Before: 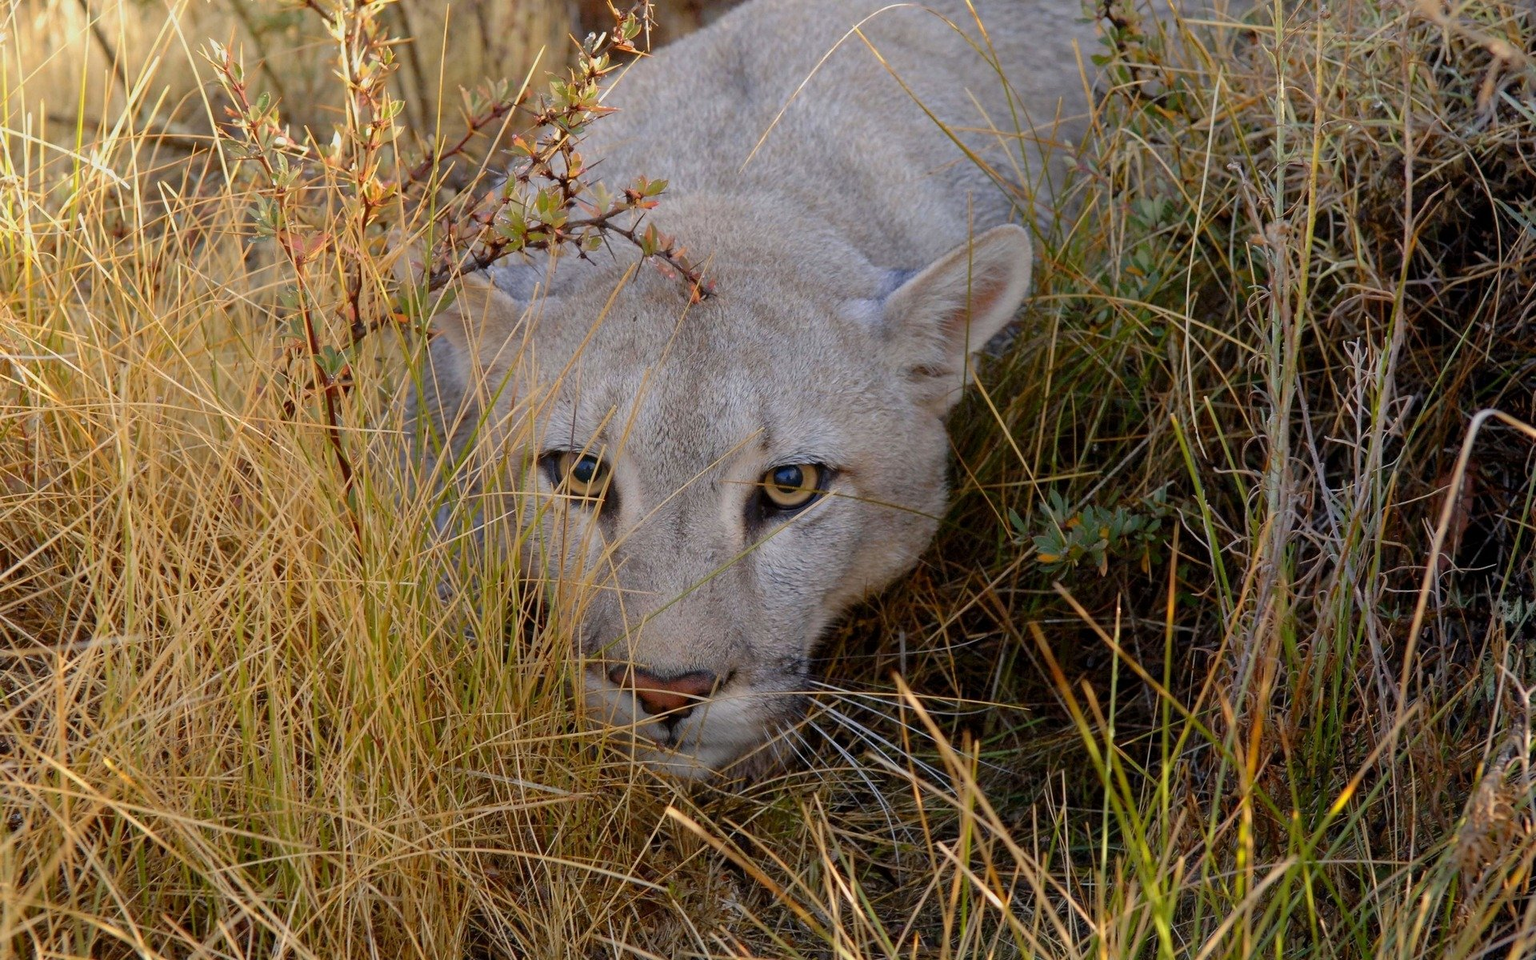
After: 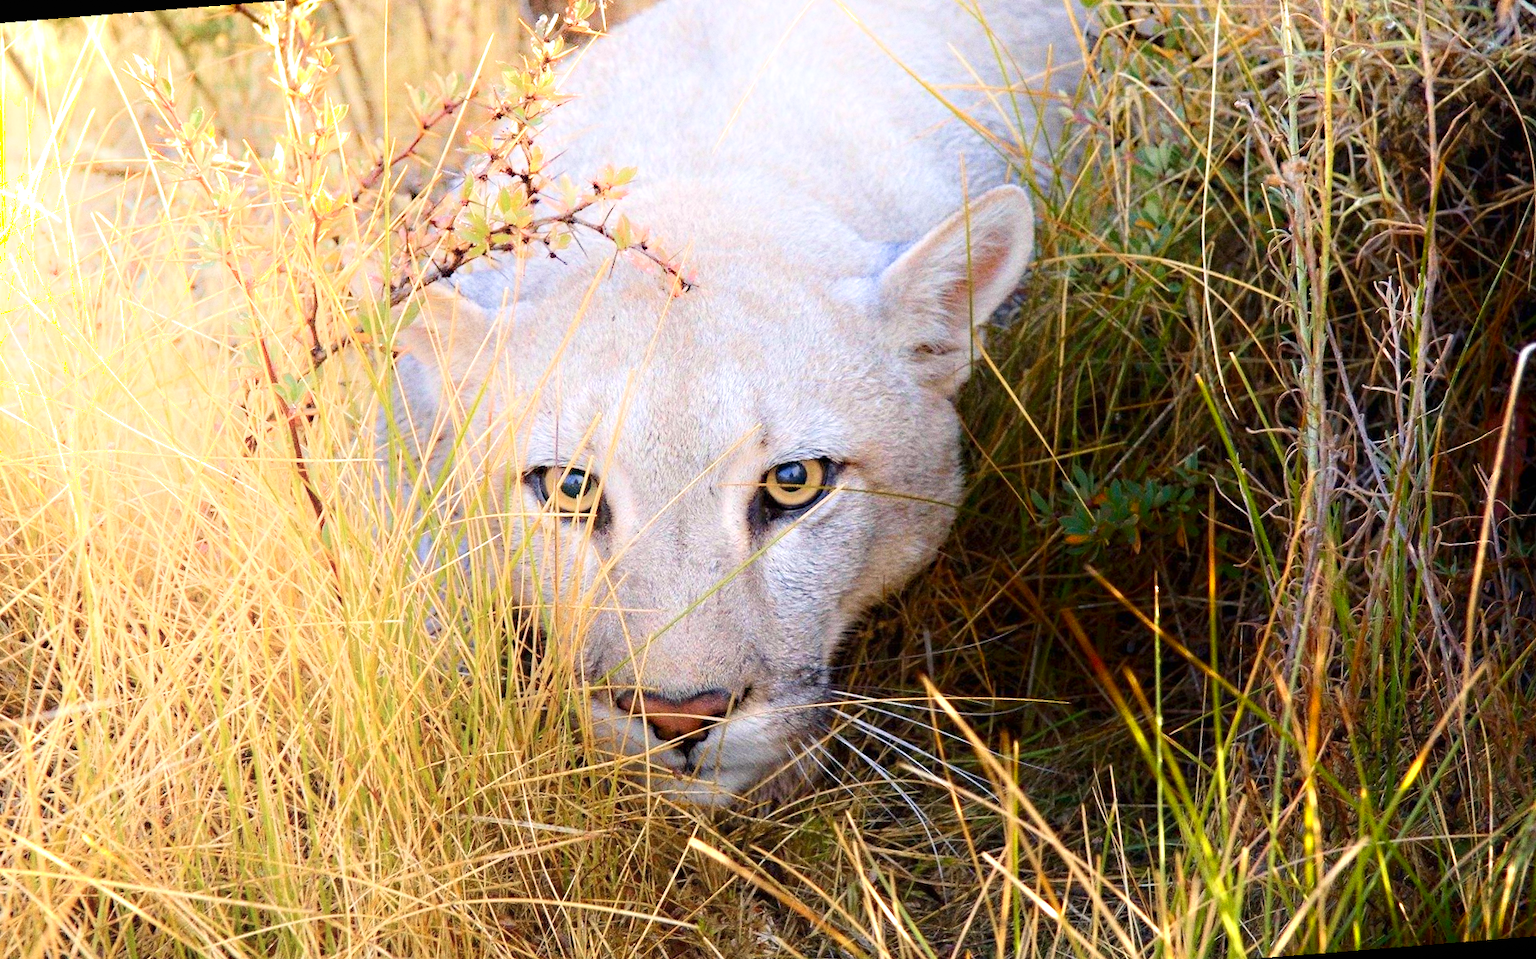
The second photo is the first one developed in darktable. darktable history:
exposure: black level correction 0, exposure 1.2 EV, compensate exposure bias true, compensate highlight preservation false
grain: on, module defaults
shadows and highlights: shadows -90, highlights 90, soften with gaussian
haze removal: compatibility mode true, adaptive false
color balance rgb: global vibrance 1%, saturation formula JzAzBz (2021)
rotate and perspective: rotation -4.57°, crop left 0.054, crop right 0.944, crop top 0.087, crop bottom 0.914
velvia: on, module defaults
